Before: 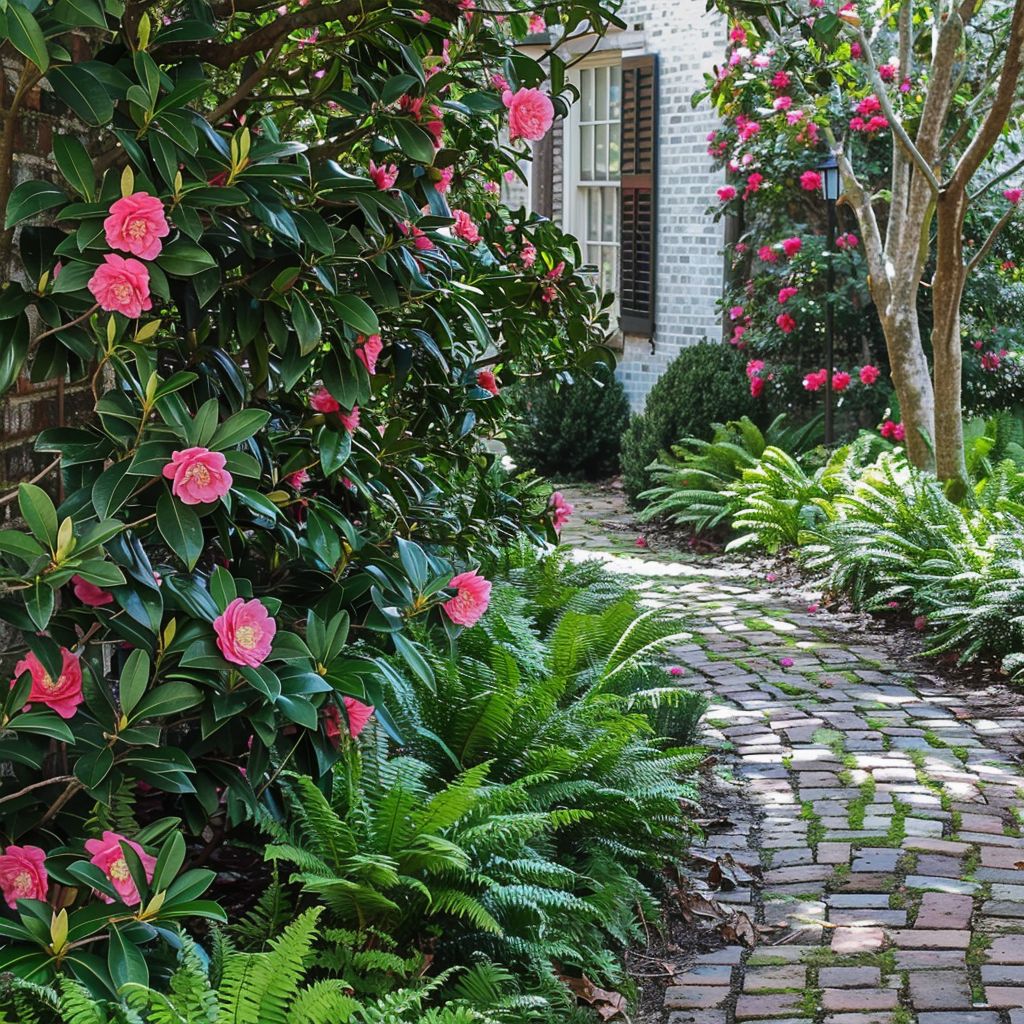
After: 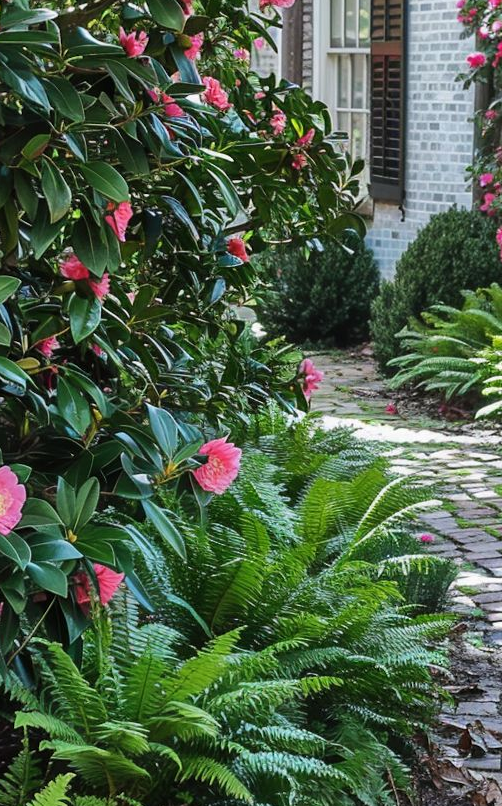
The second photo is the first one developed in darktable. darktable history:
shadows and highlights: shadows 36.68, highlights -26.62, soften with gaussian
crop and rotate: angle 0.025°, left 24.458%, top 13.054%, right 26.4%, bottom 8.179%
